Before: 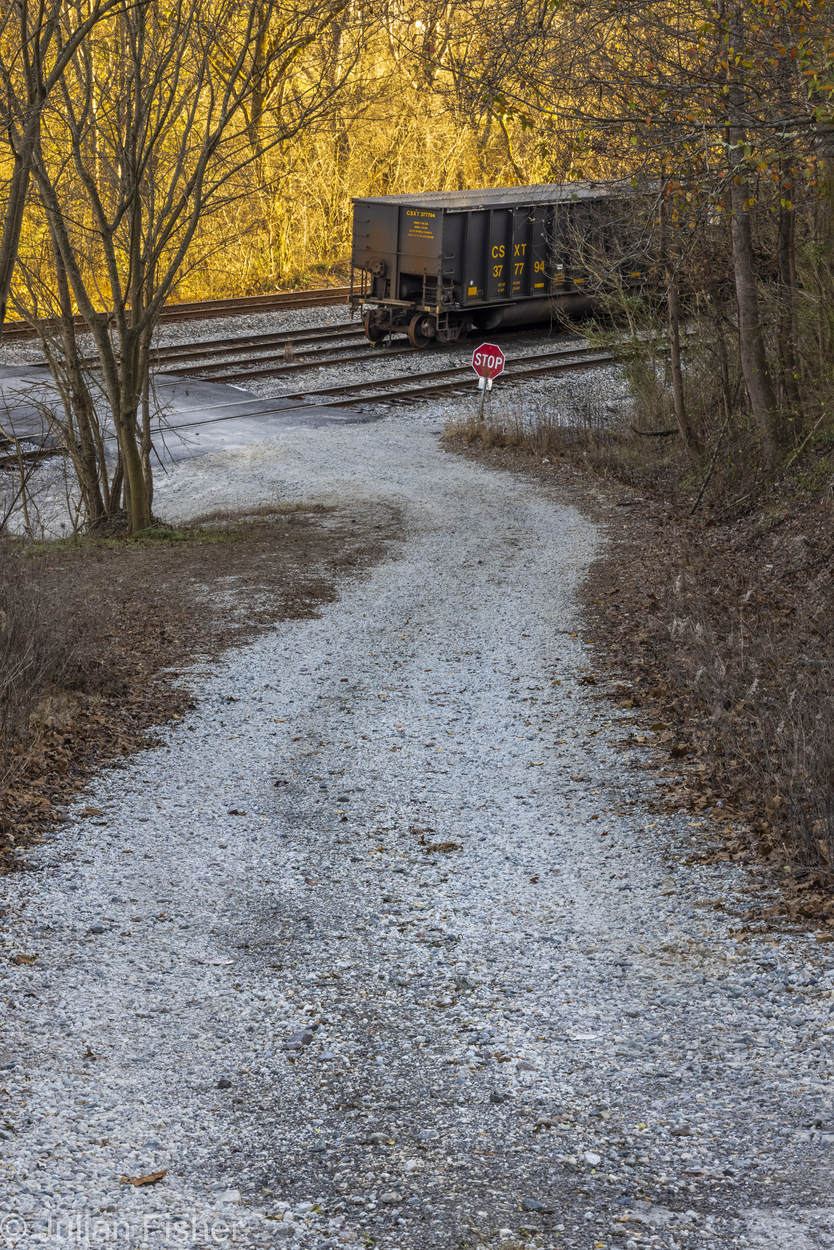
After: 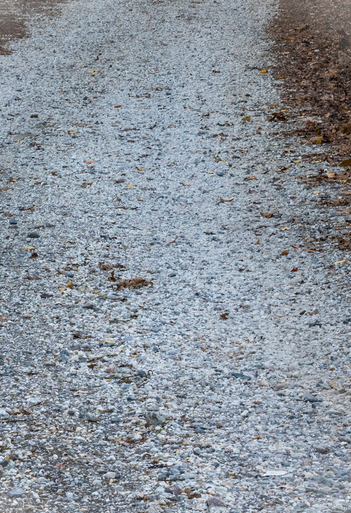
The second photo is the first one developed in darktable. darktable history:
white balance: emerald 1
crop: left 37.221%, top 45.169%, right 20.63%, bottom 13.777%
vignetting: fall-off start 100%, brightness 0.3, saturation 0
